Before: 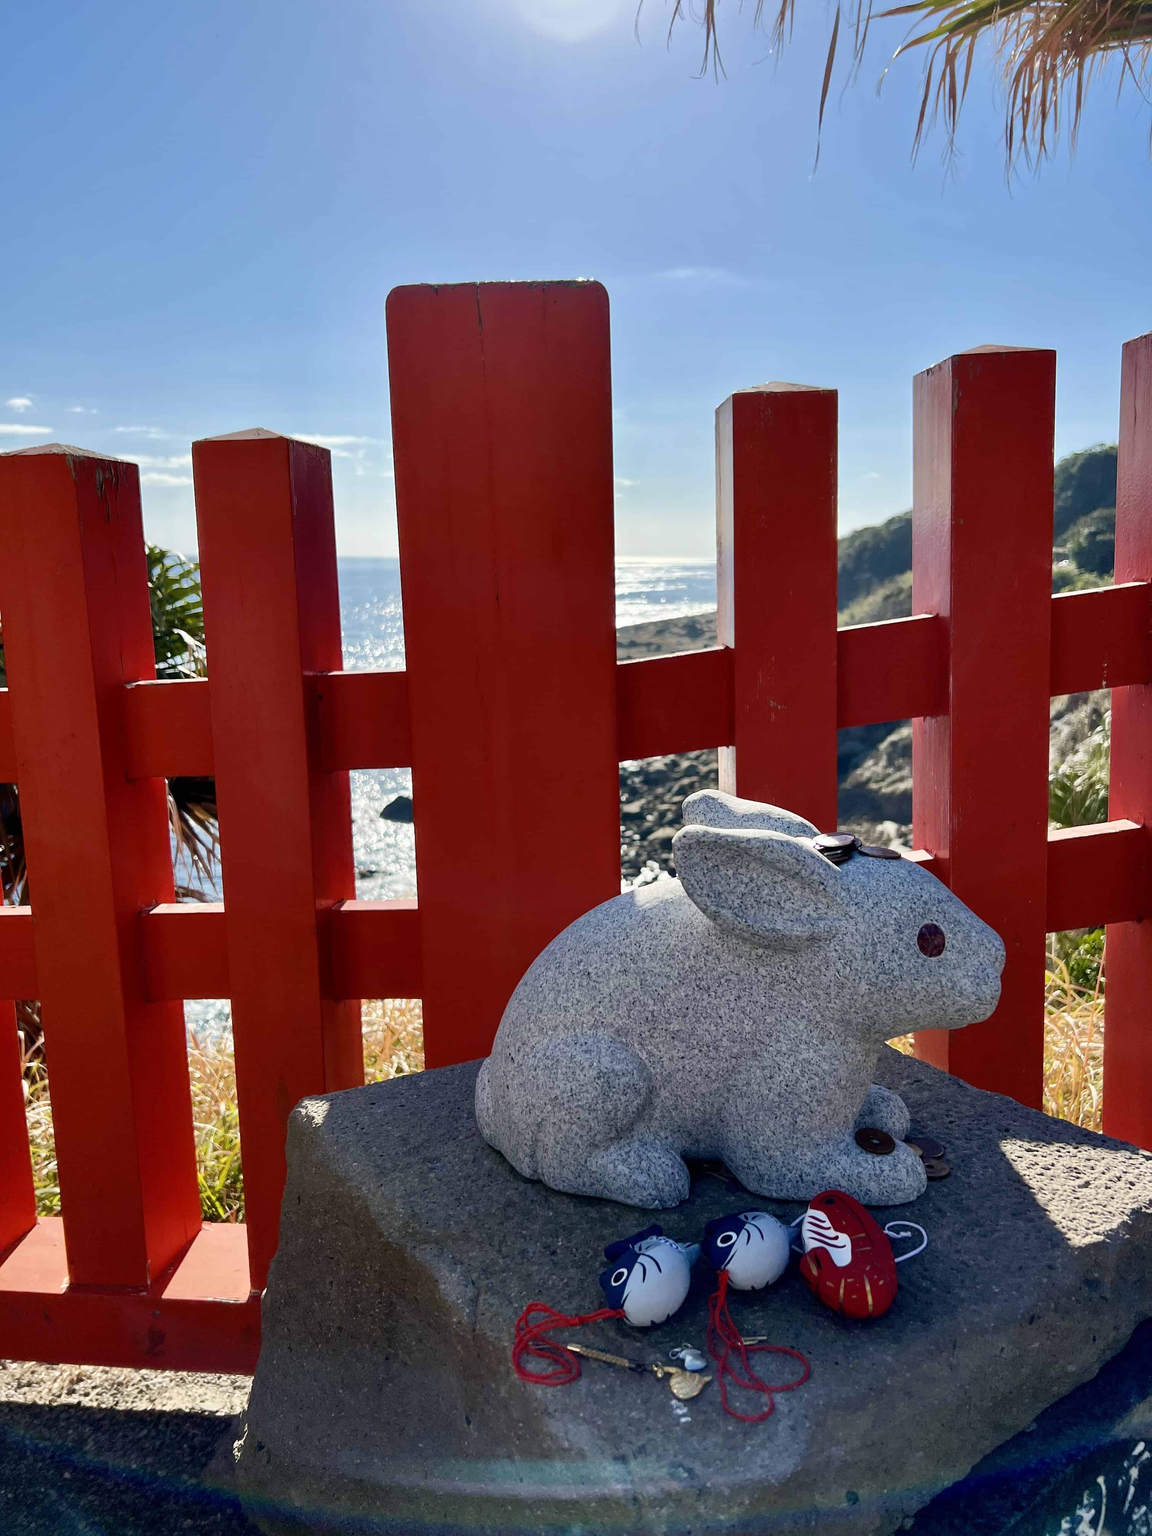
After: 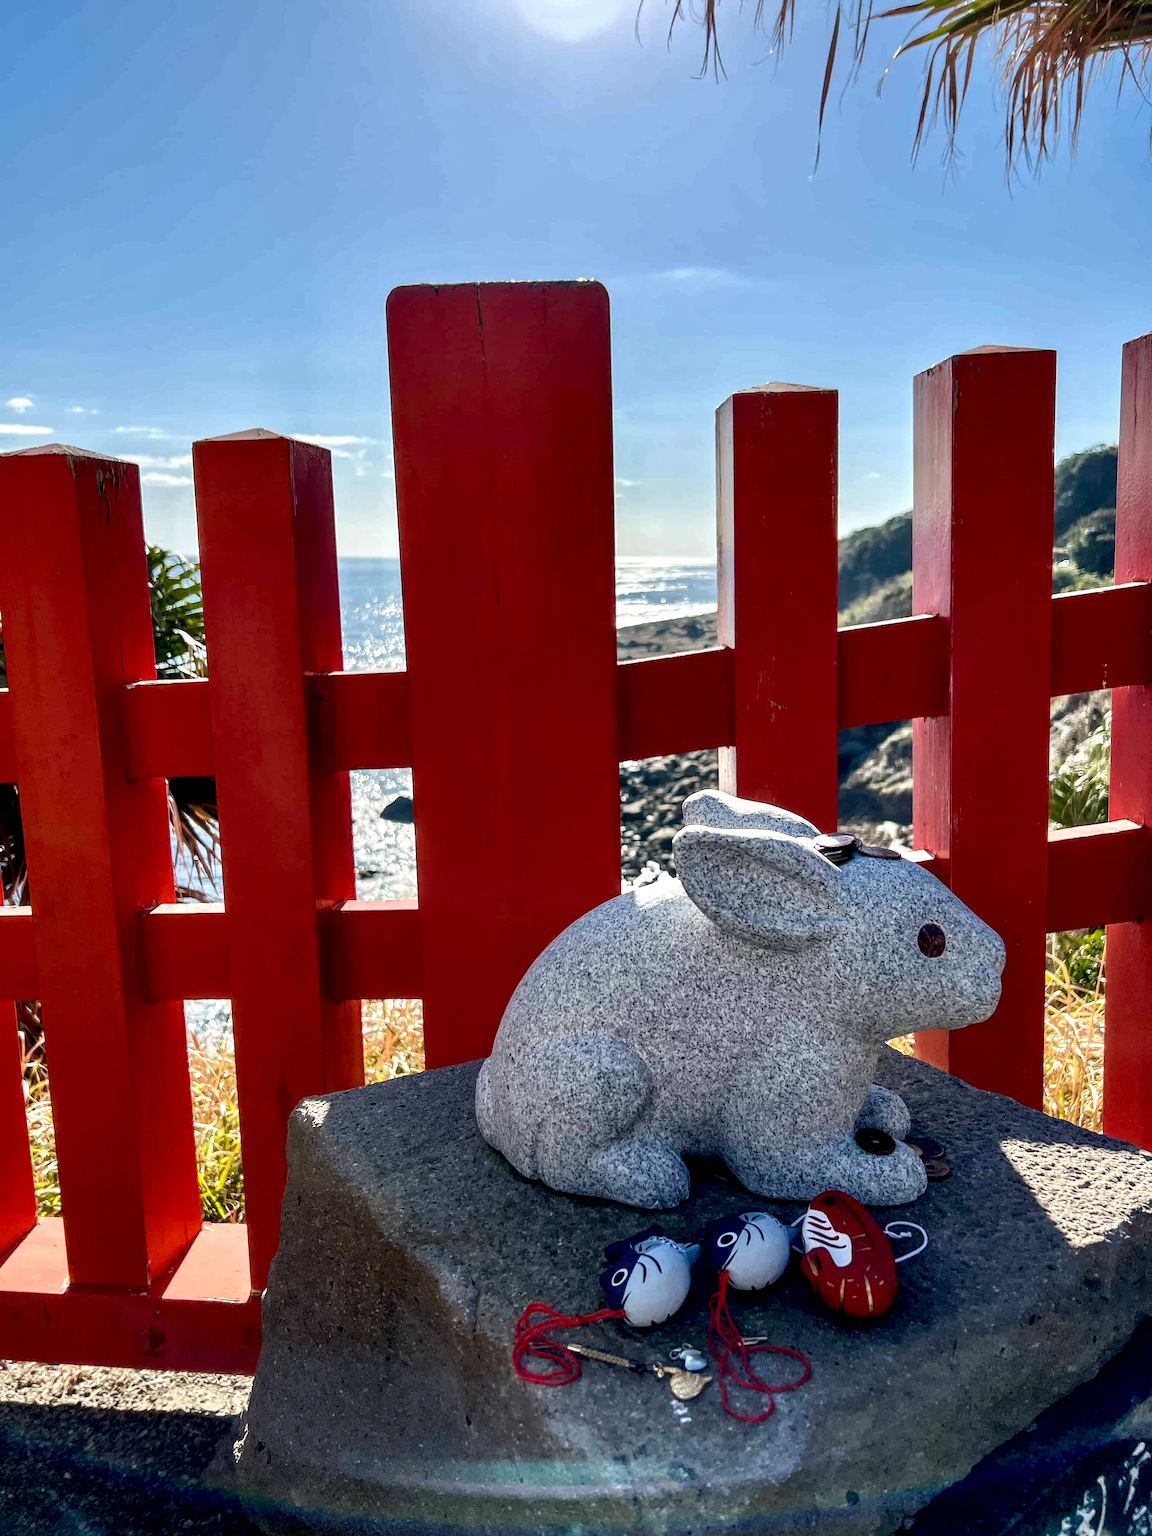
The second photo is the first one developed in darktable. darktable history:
local contrast: highlights 60%, shadows 62%, detail 160%
